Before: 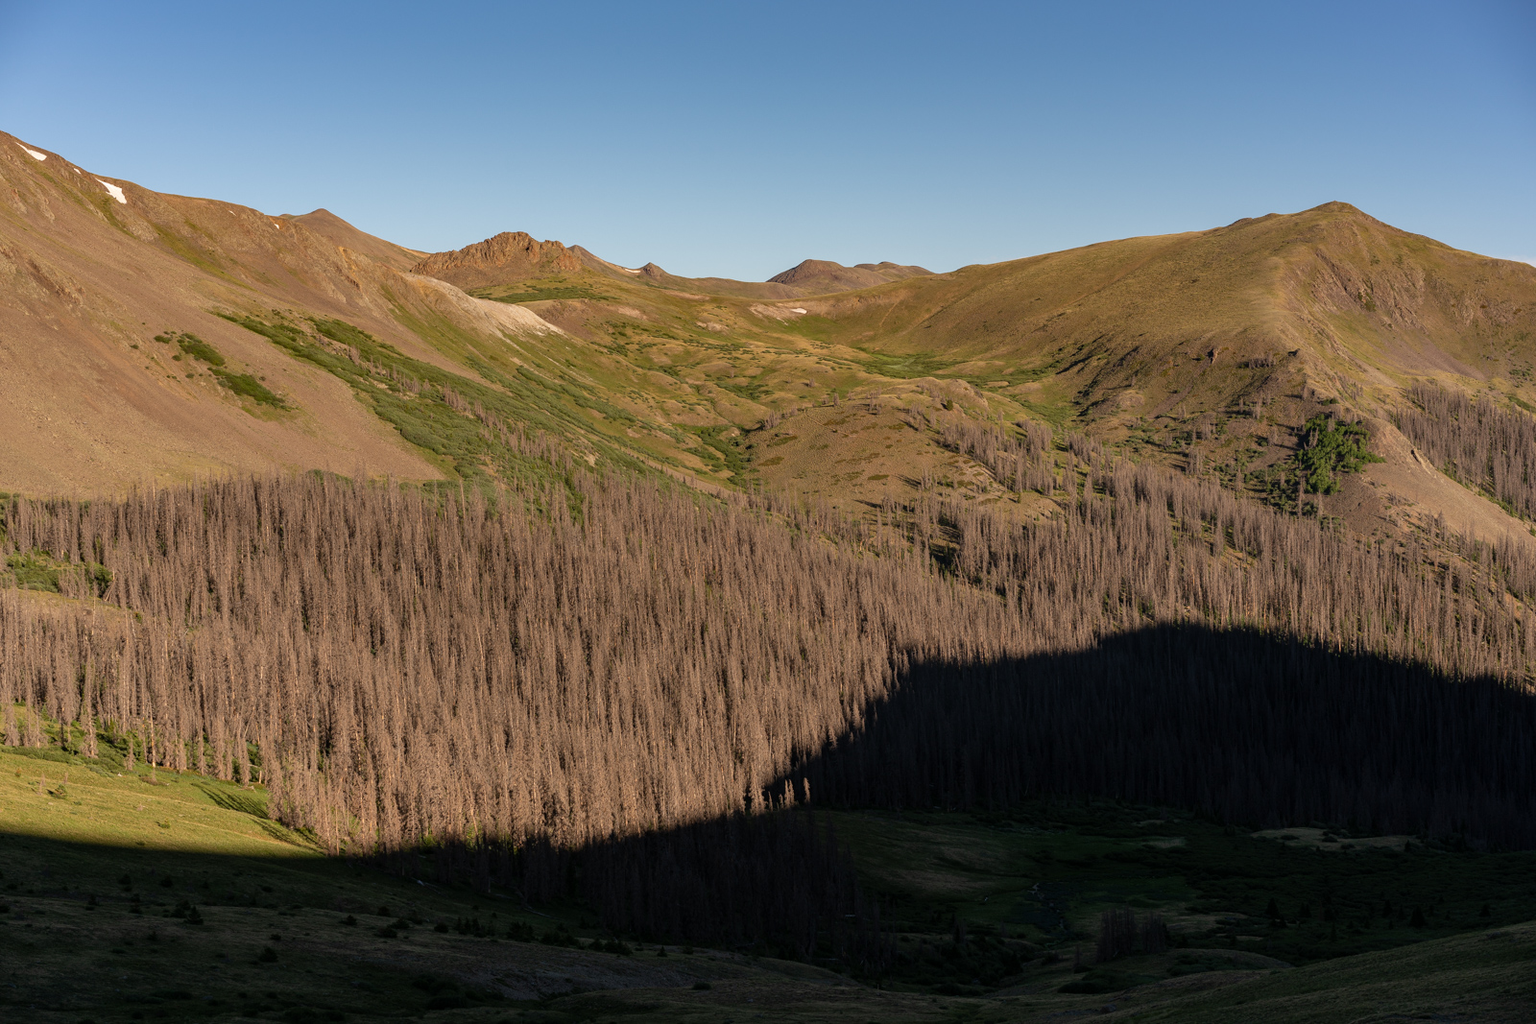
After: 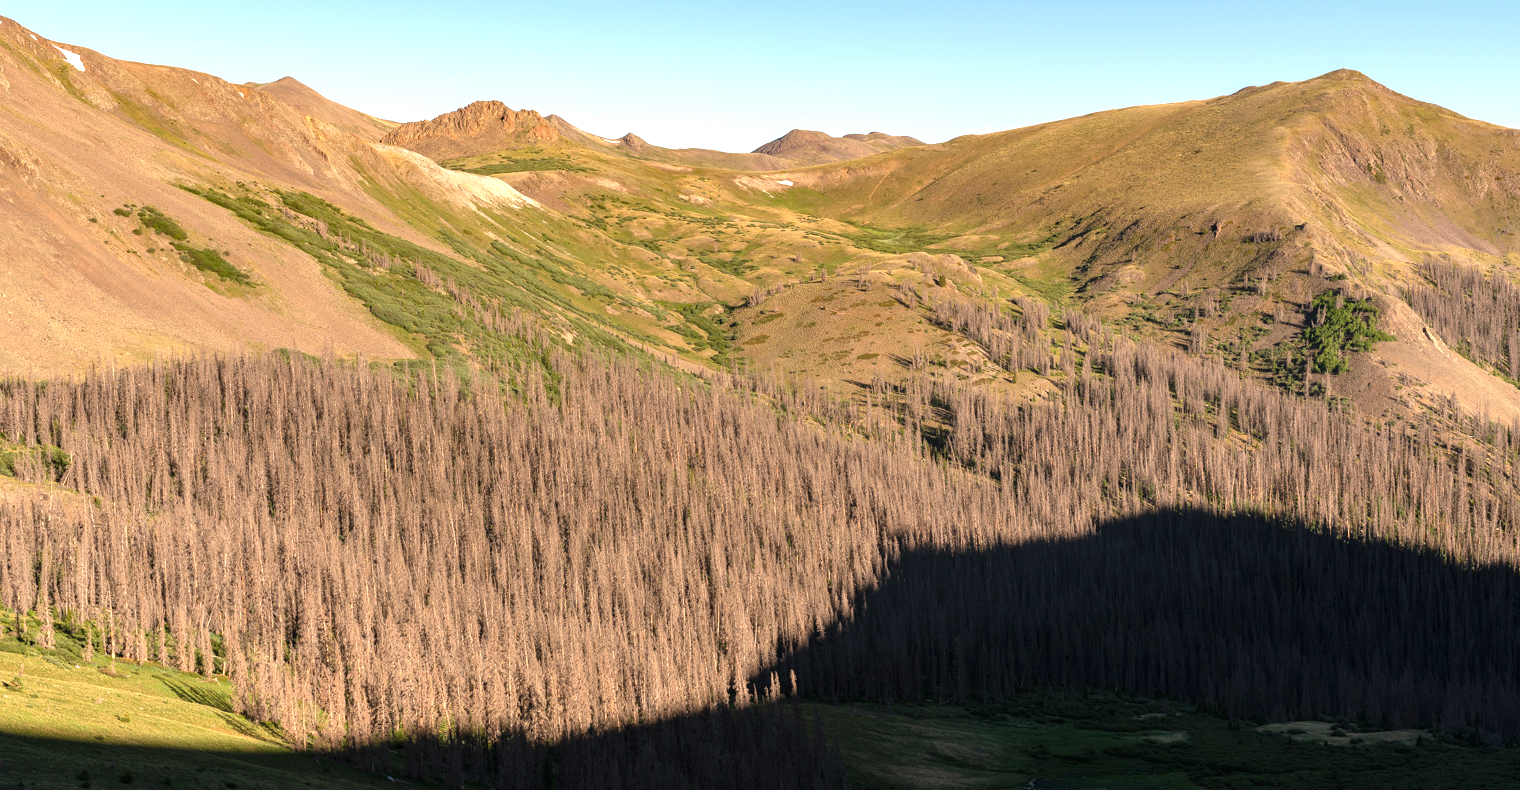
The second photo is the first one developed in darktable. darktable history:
crop and rotate: left 2.991%, top 13.302%, right 1.981%, bottom 12.636%
exposure: black level correction 0, exposure 1.125 EV, compensate exposure bias true, compensate highlight preservation false
